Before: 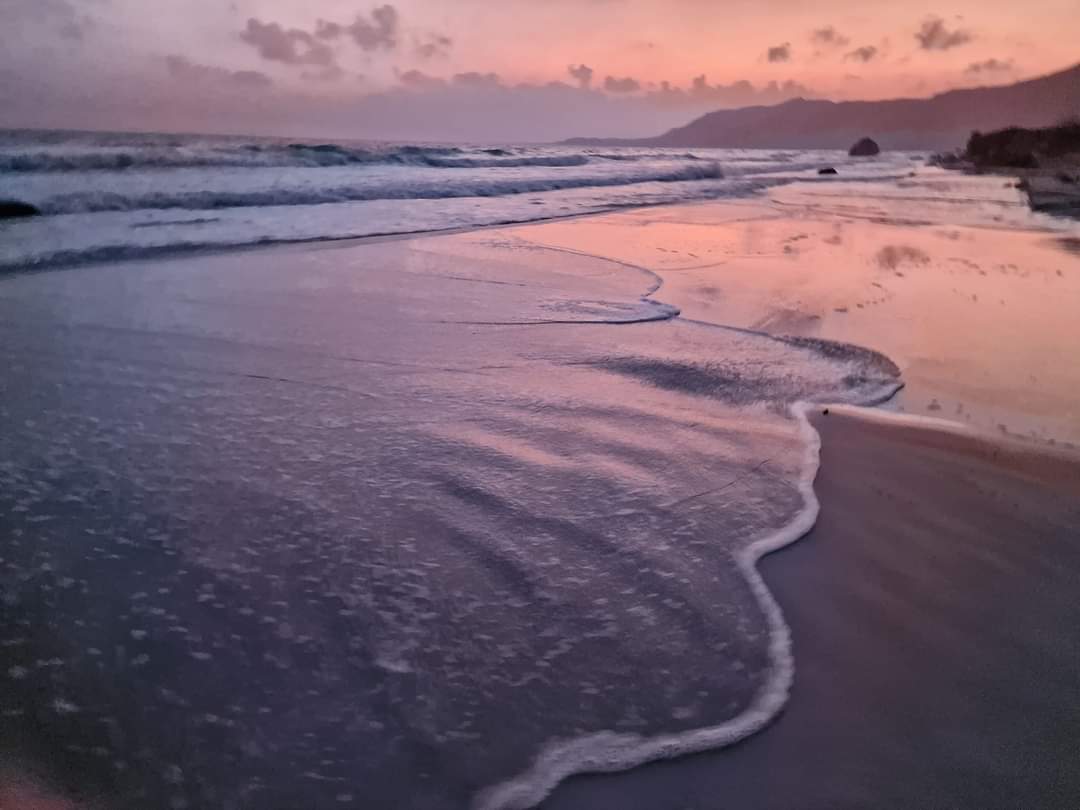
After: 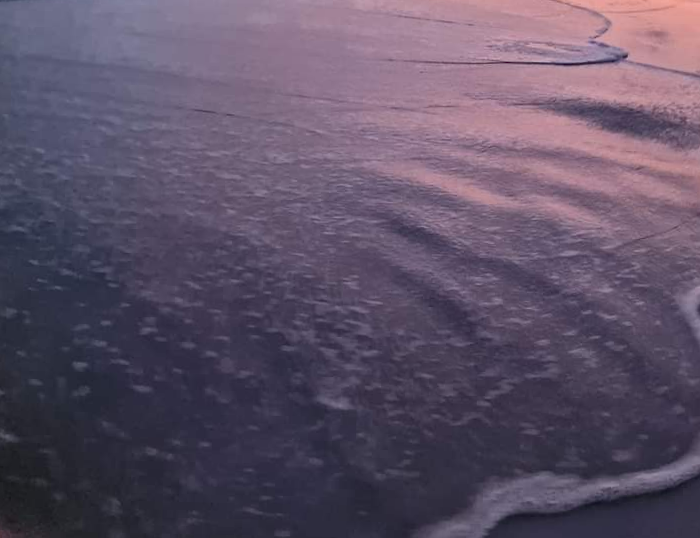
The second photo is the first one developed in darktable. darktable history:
crop and rotate: angle -1.15°, left 3.856%, top 31.698%, right 29.539%
